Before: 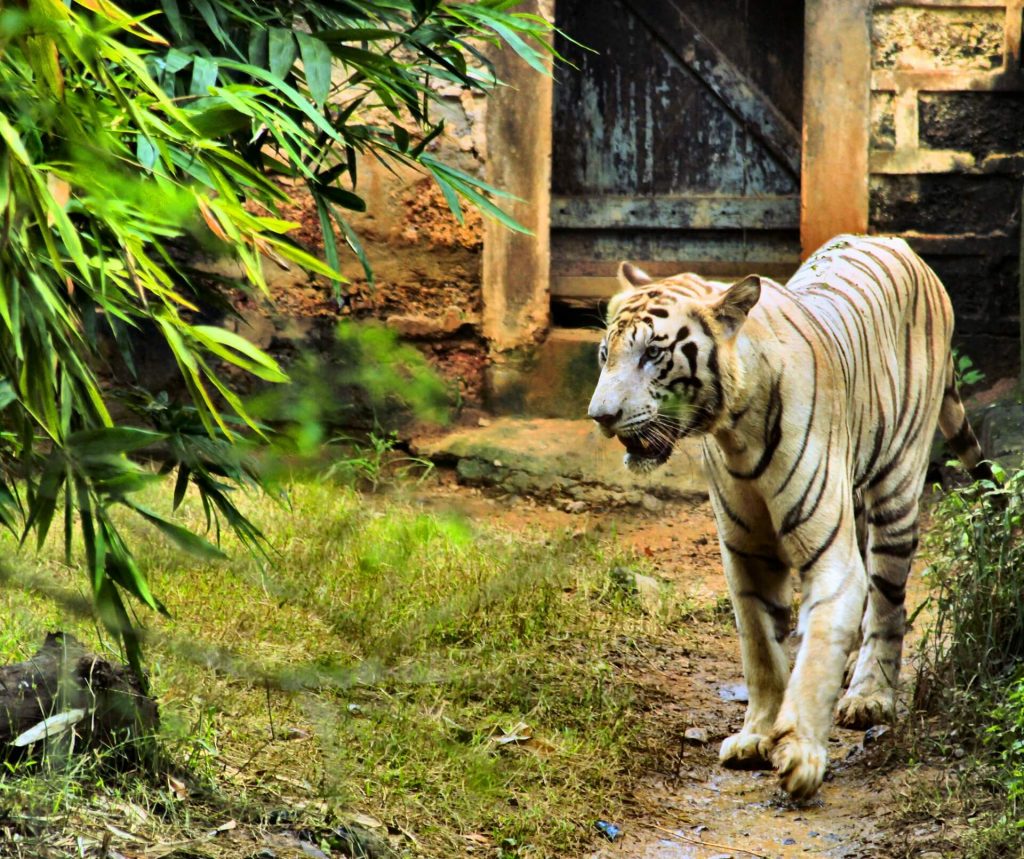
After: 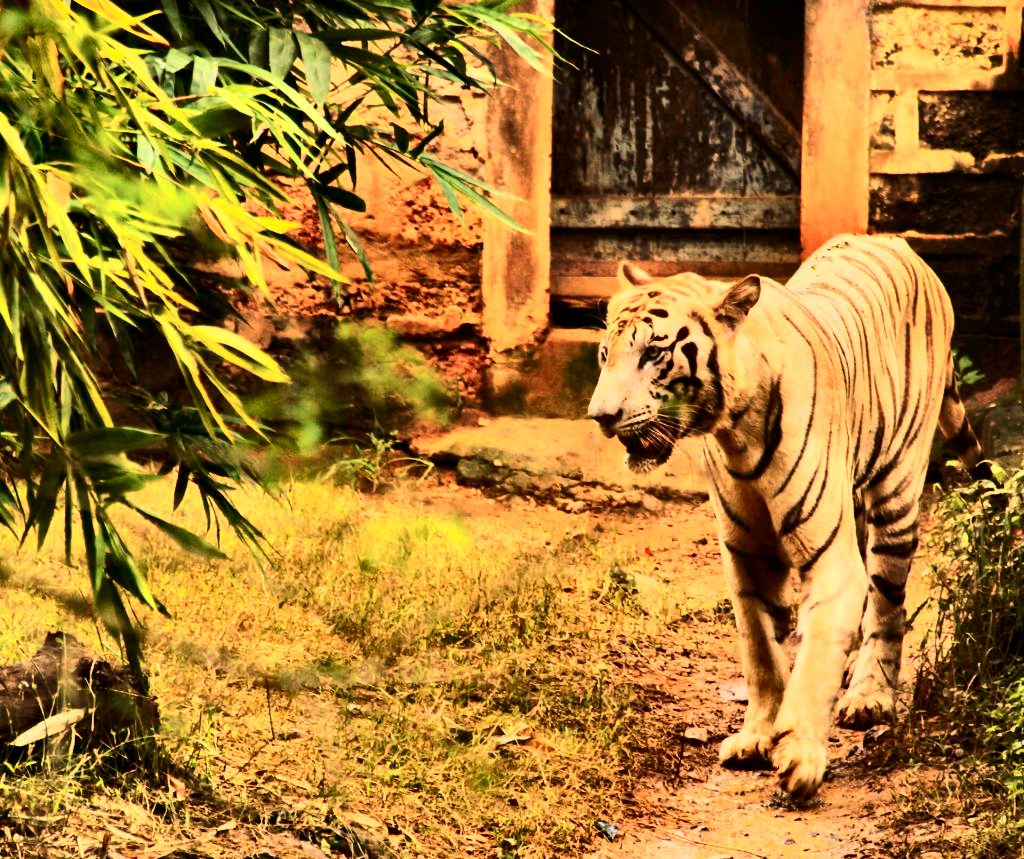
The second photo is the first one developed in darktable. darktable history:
exposure: compensate highlight preservation false
contrast brightness saturation: contrast 0.28
white balance: red 1.467, blue 0.684
